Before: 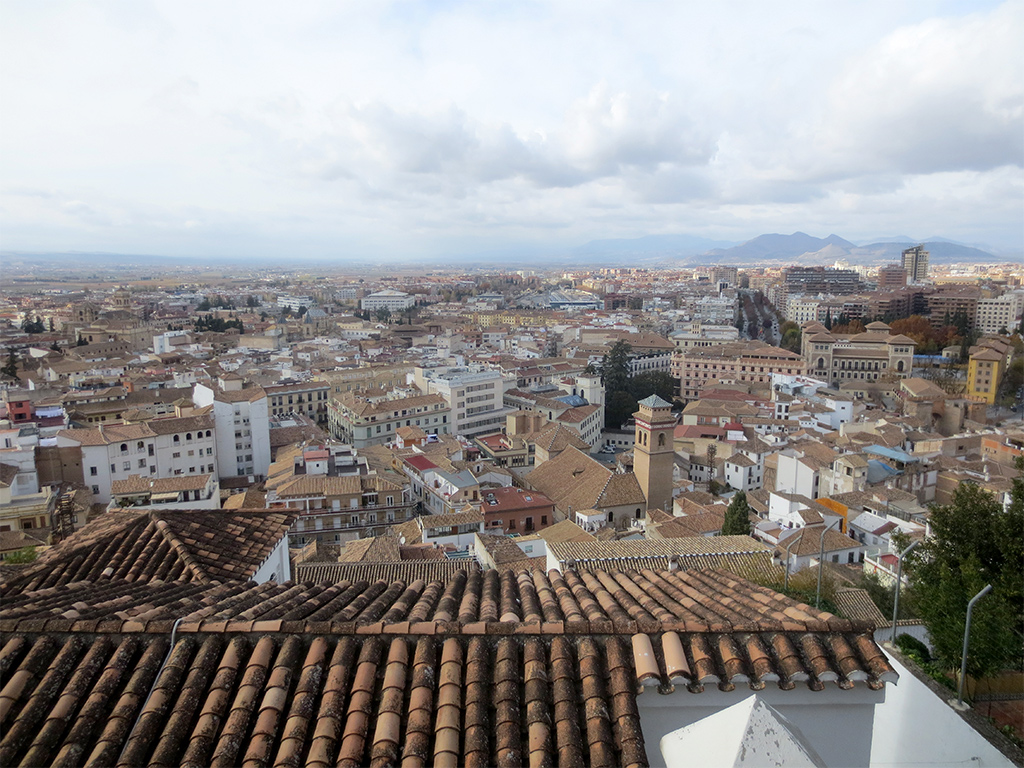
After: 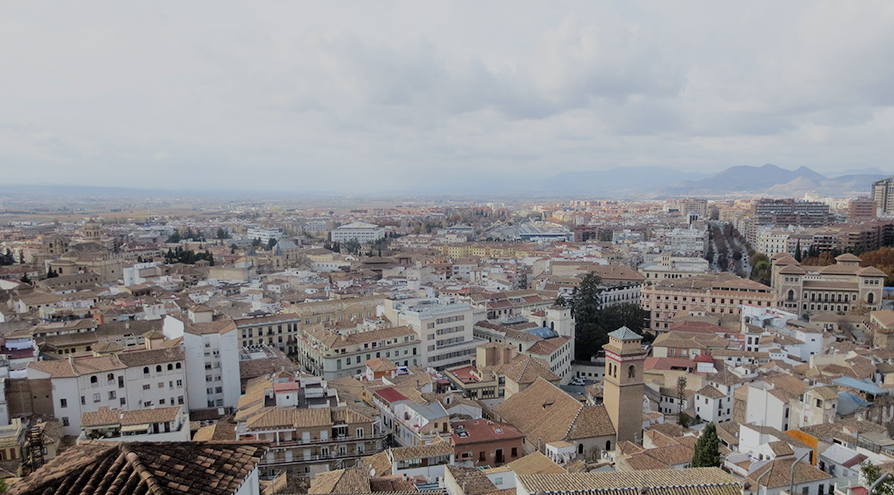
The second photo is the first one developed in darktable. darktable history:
crop: left 3.015%, top 8.969%, right 9.647%, bottom 26.457%
filmic rgb: black relative exposure -7.32 EV, white relative exposure 5.09 EV, hardness 3.2
